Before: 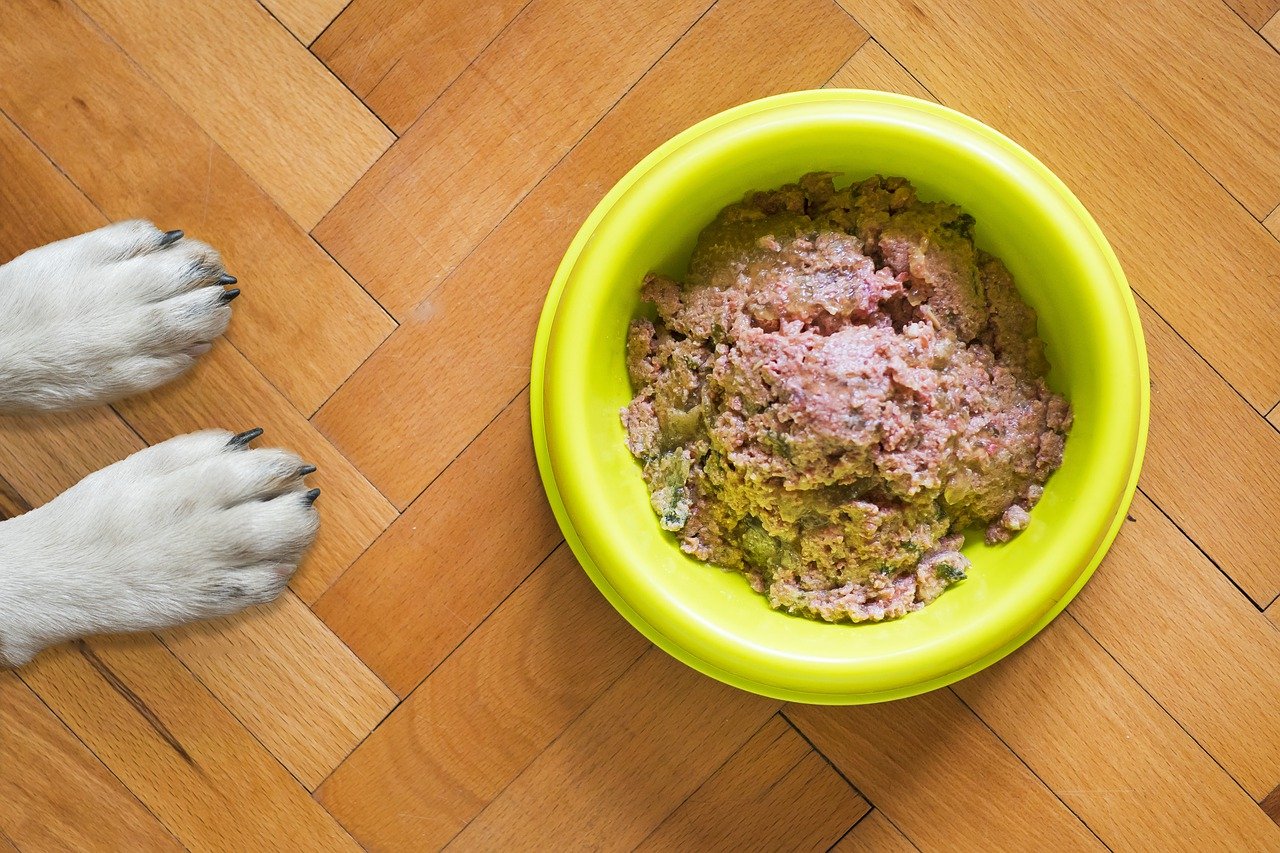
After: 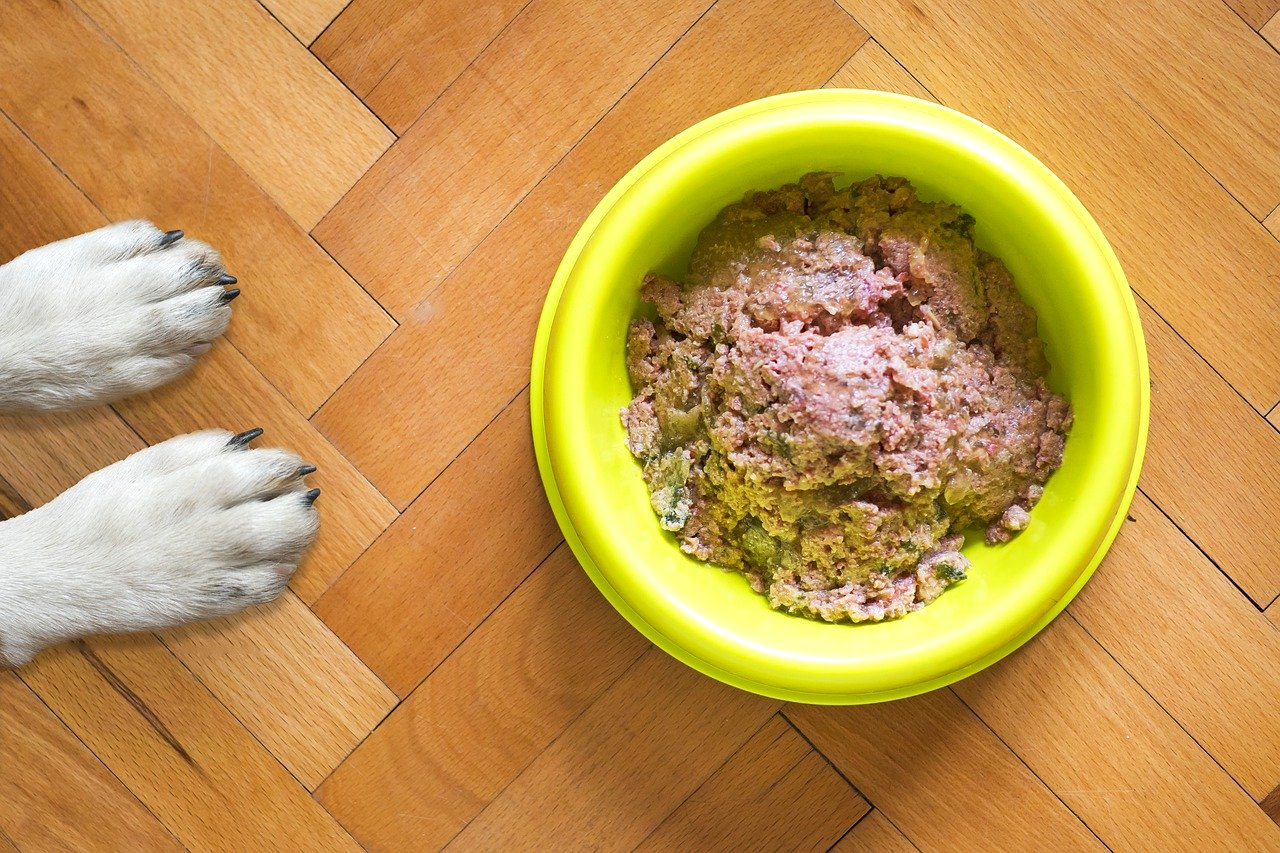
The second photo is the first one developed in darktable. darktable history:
exposure: black level correction 0.001, exposure 0.5 EV, compensate exposure bias true, compensate highlight preservation false
tone equalizer: -8 EV 0.275 EV, -7 EV 0.431 EV, -6 EV 0.396 EV, -5 EV 0.268 EV, -3 EV -0.275 EV, -2 EV -0.433 EV, -1 EV -0.412 EV, +0 EV -0.271 EV, mask exposure compensation -0.487 EV
